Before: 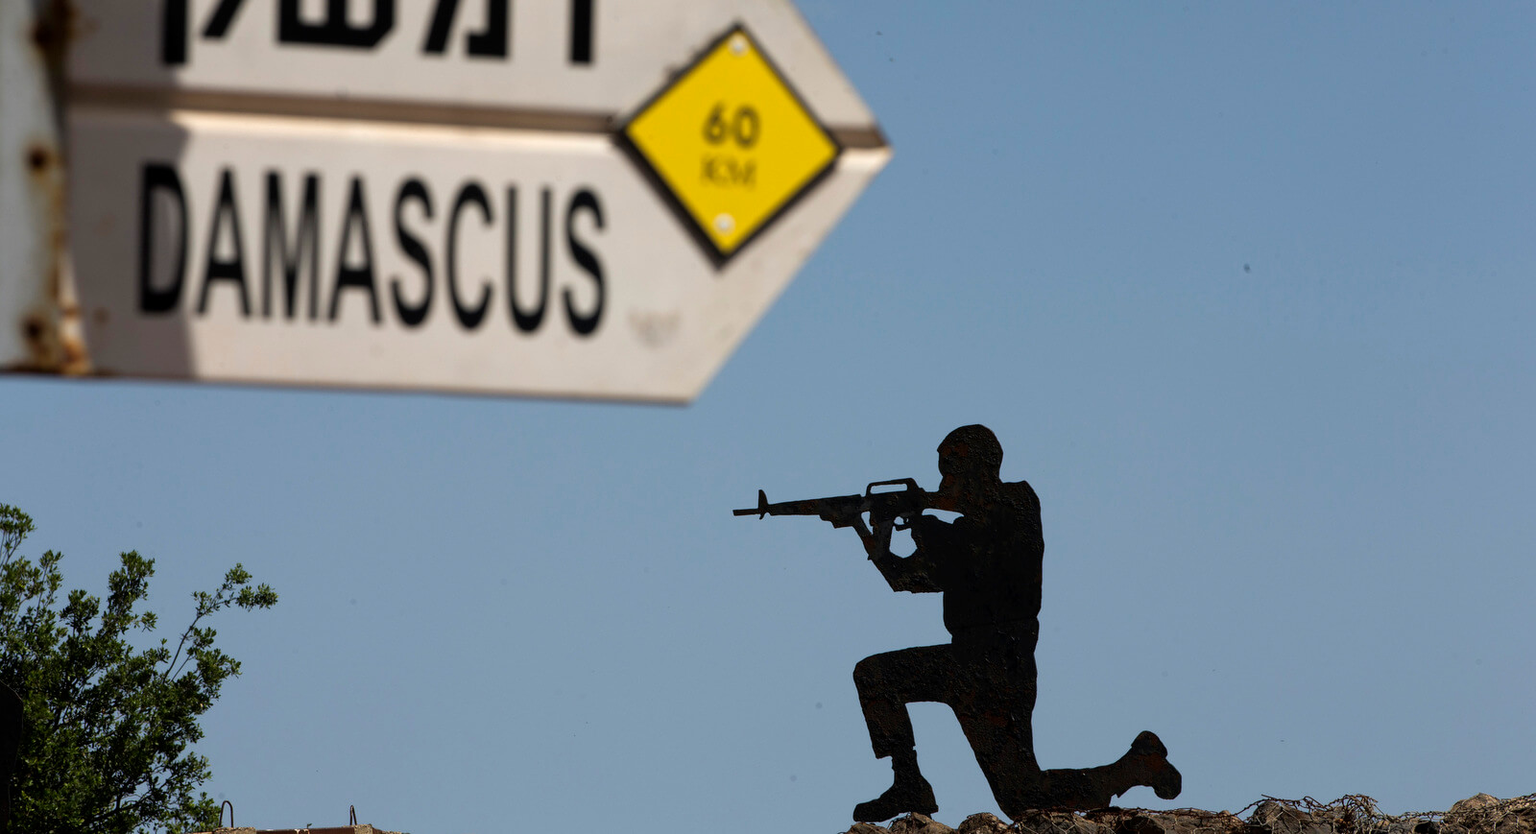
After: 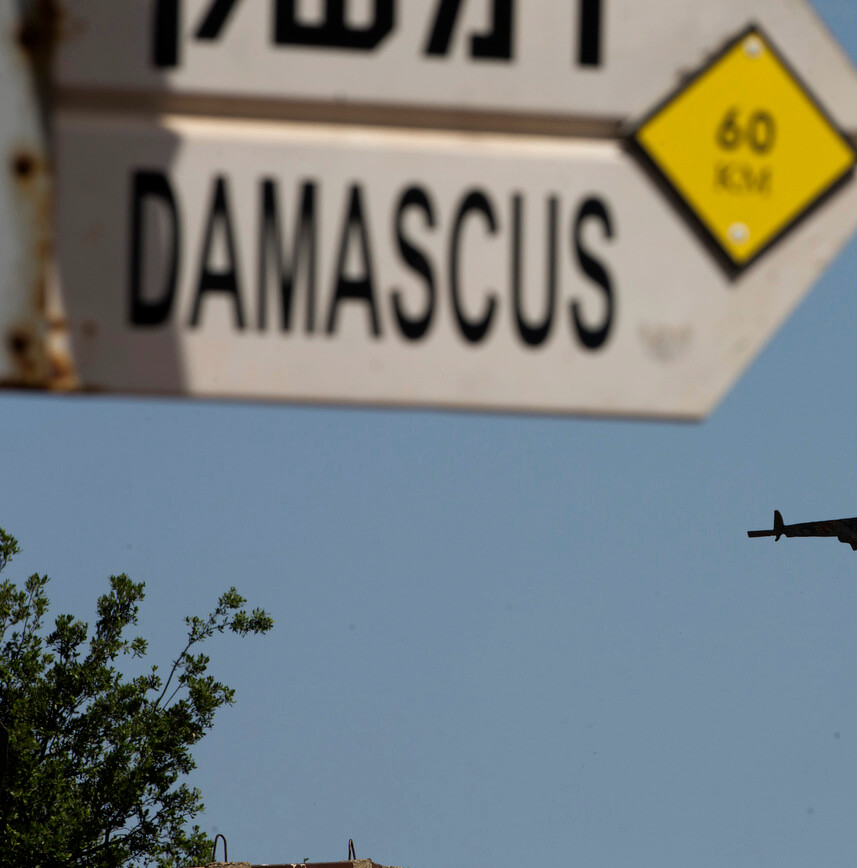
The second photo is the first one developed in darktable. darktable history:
crop: left 1.006%, right 45.392%, bottom 0.085%
exposure: exposure -0.282 EV, compensate exposure bias true, compensate highlight preservation false
